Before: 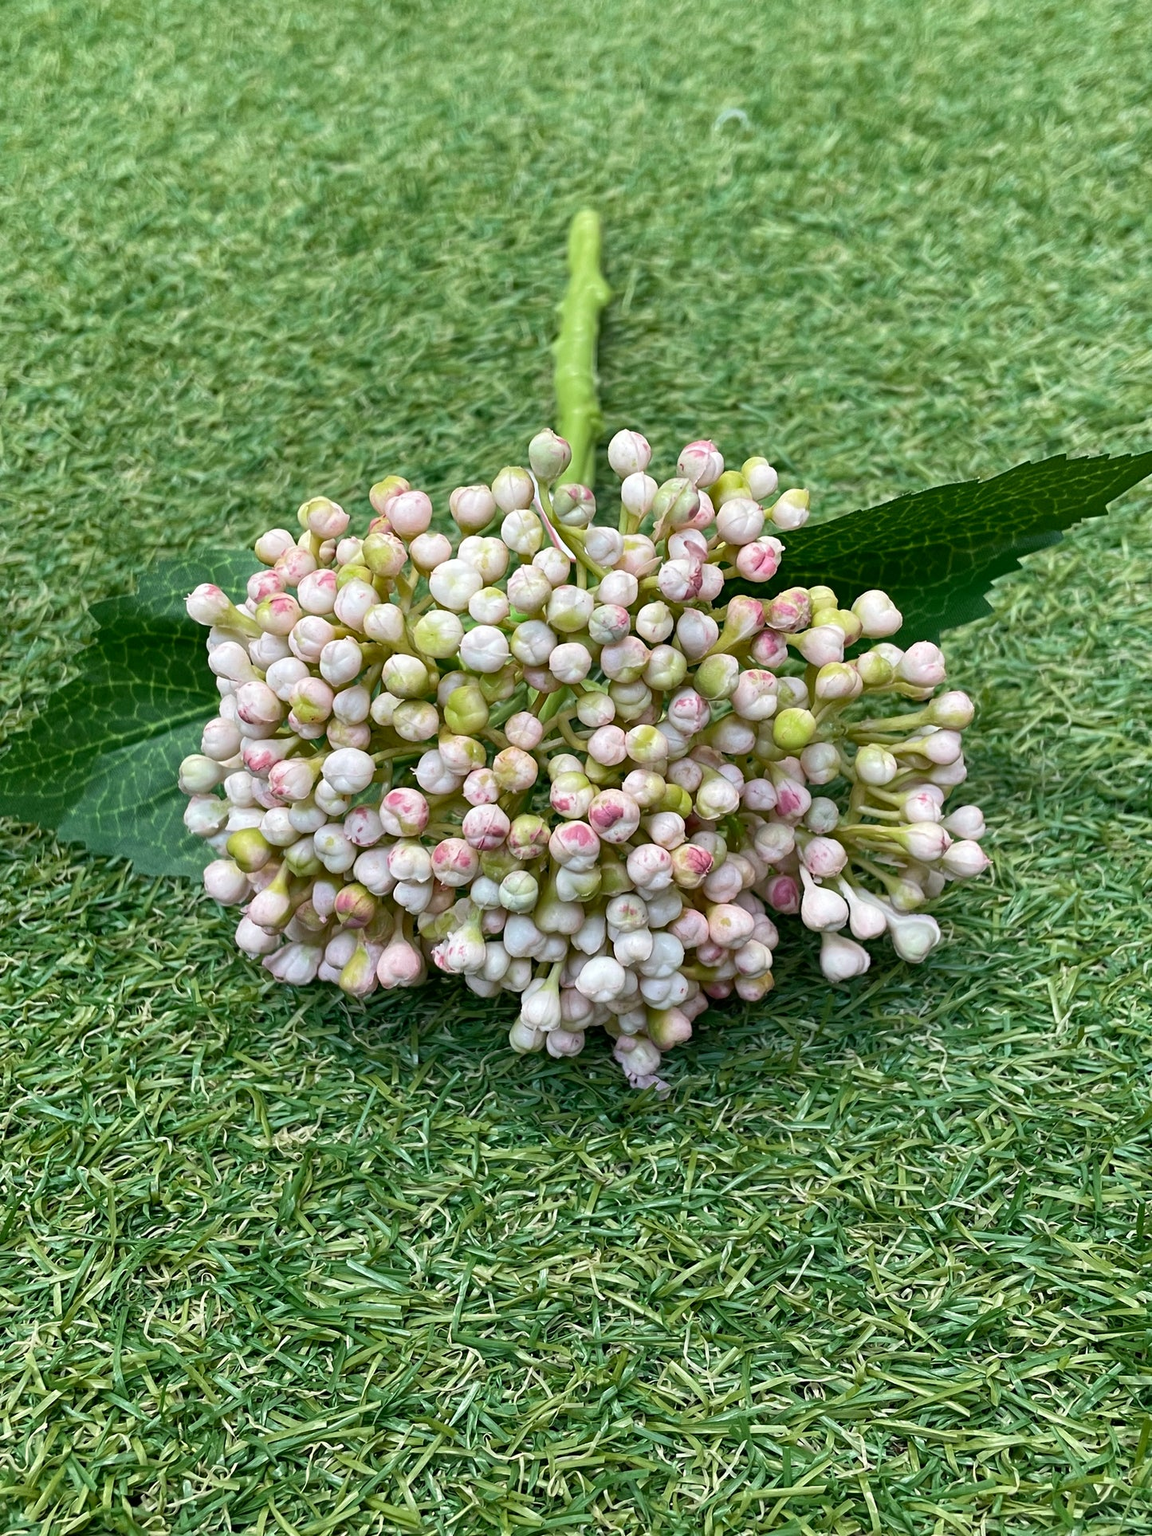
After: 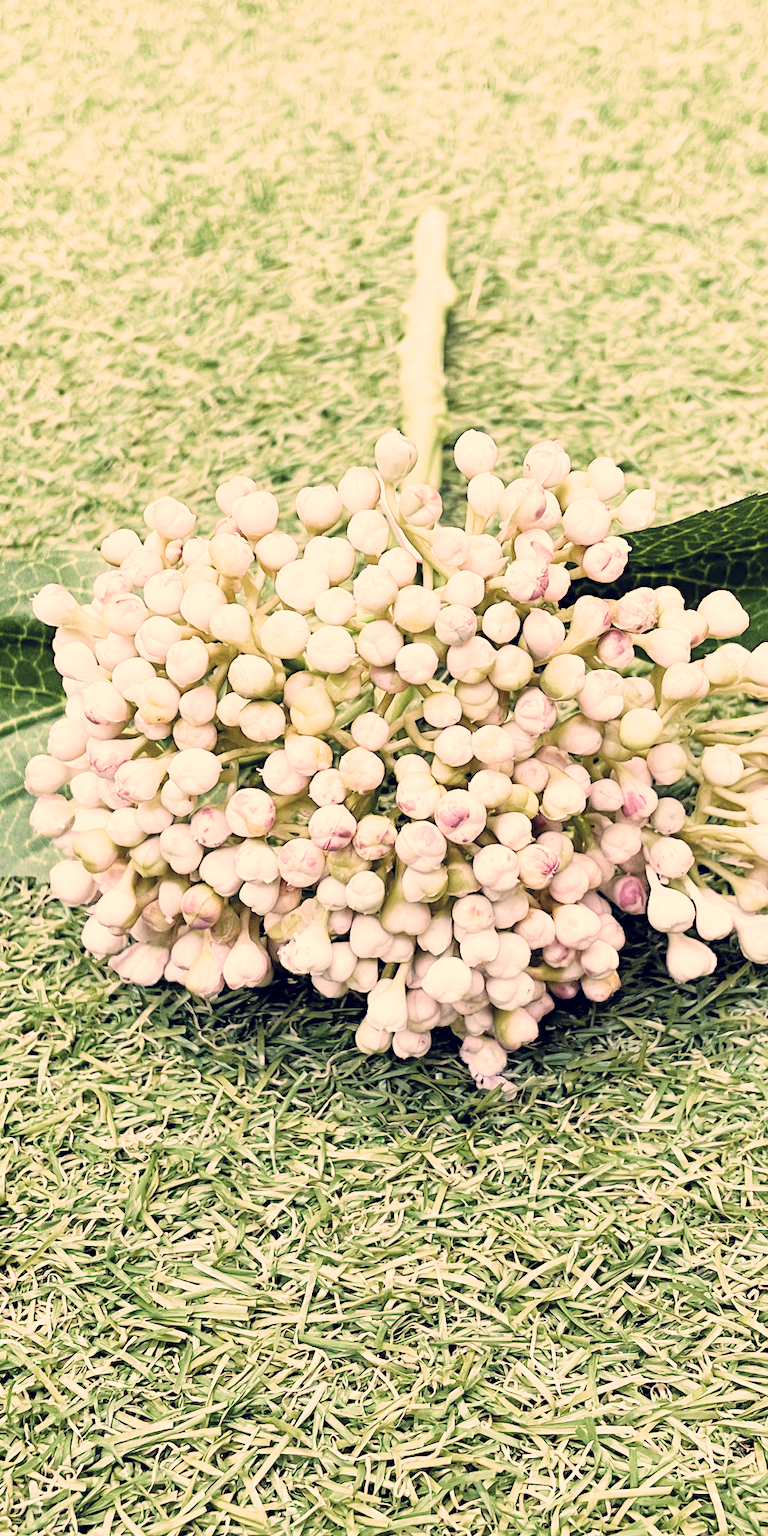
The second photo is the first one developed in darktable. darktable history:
crop and rotate: left 13.447%, right 19.884%
filmic rgb: black relative exposure -5.12 EV, white relative exposure 4 EV, hardness 2.9, contrast 1.301, color science v5 (2021), contrast in shadows safe, contrast in highlights safe
tone equalizer: -8 EV -0.738 EV, -7 EV -0.728 EV, -6 EV -0.618 EV, -5 EV -0.401 EV, -3 EV 0.383 EV, -2 EV 0.6 EV, -1 EV 0.677 EV, +0 EV 0.766 EV
exposure: exposure 1 EV, compensate highlight preservation false
color correction: highlights a* 19.85, highlights b* 26.84, shadows a* 3.31, shadows b* -16.81, saturation 0.728
